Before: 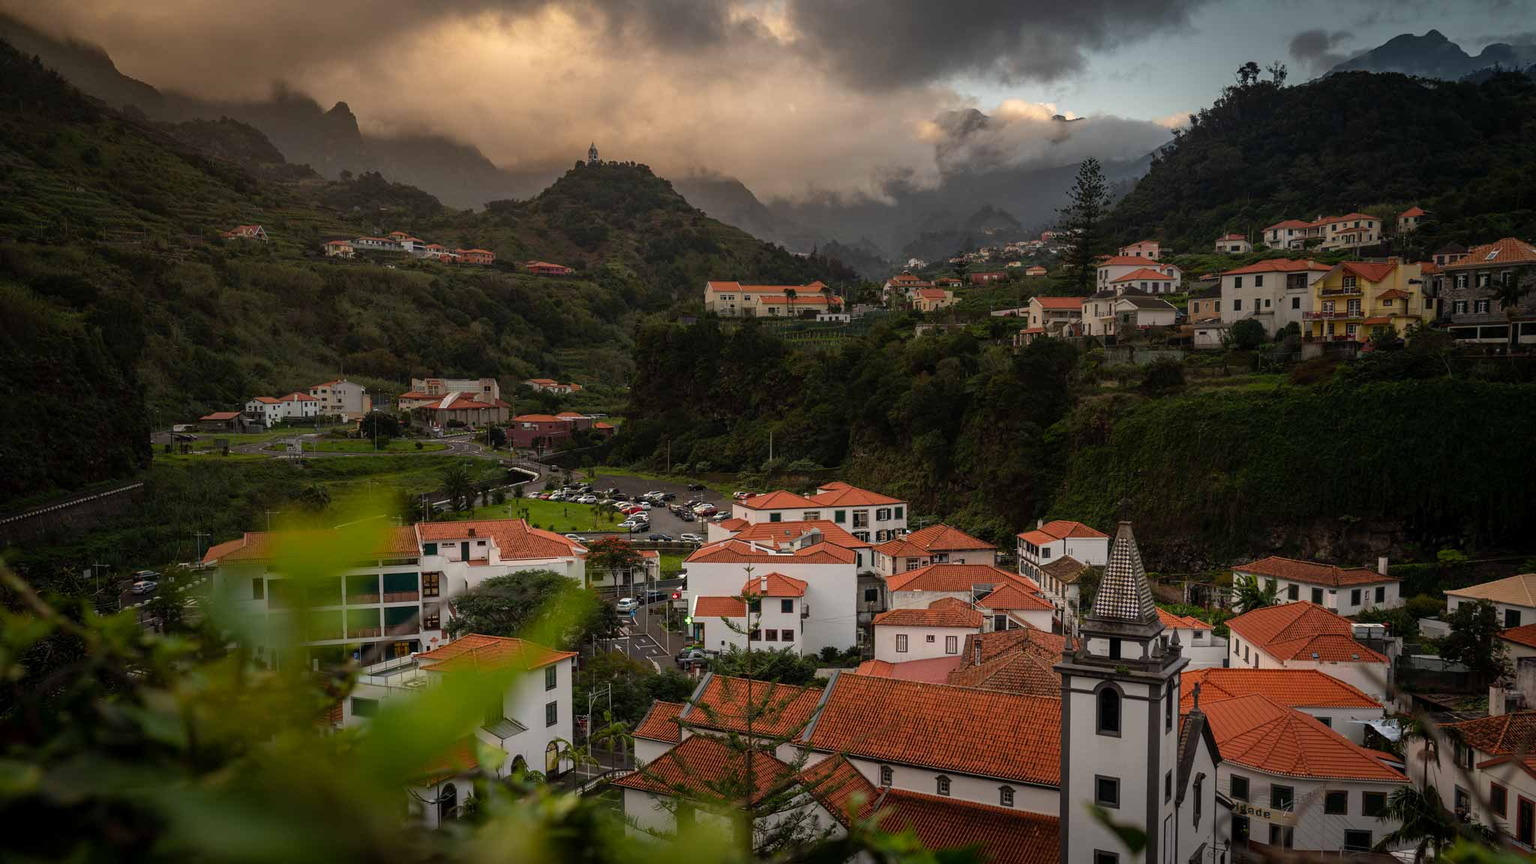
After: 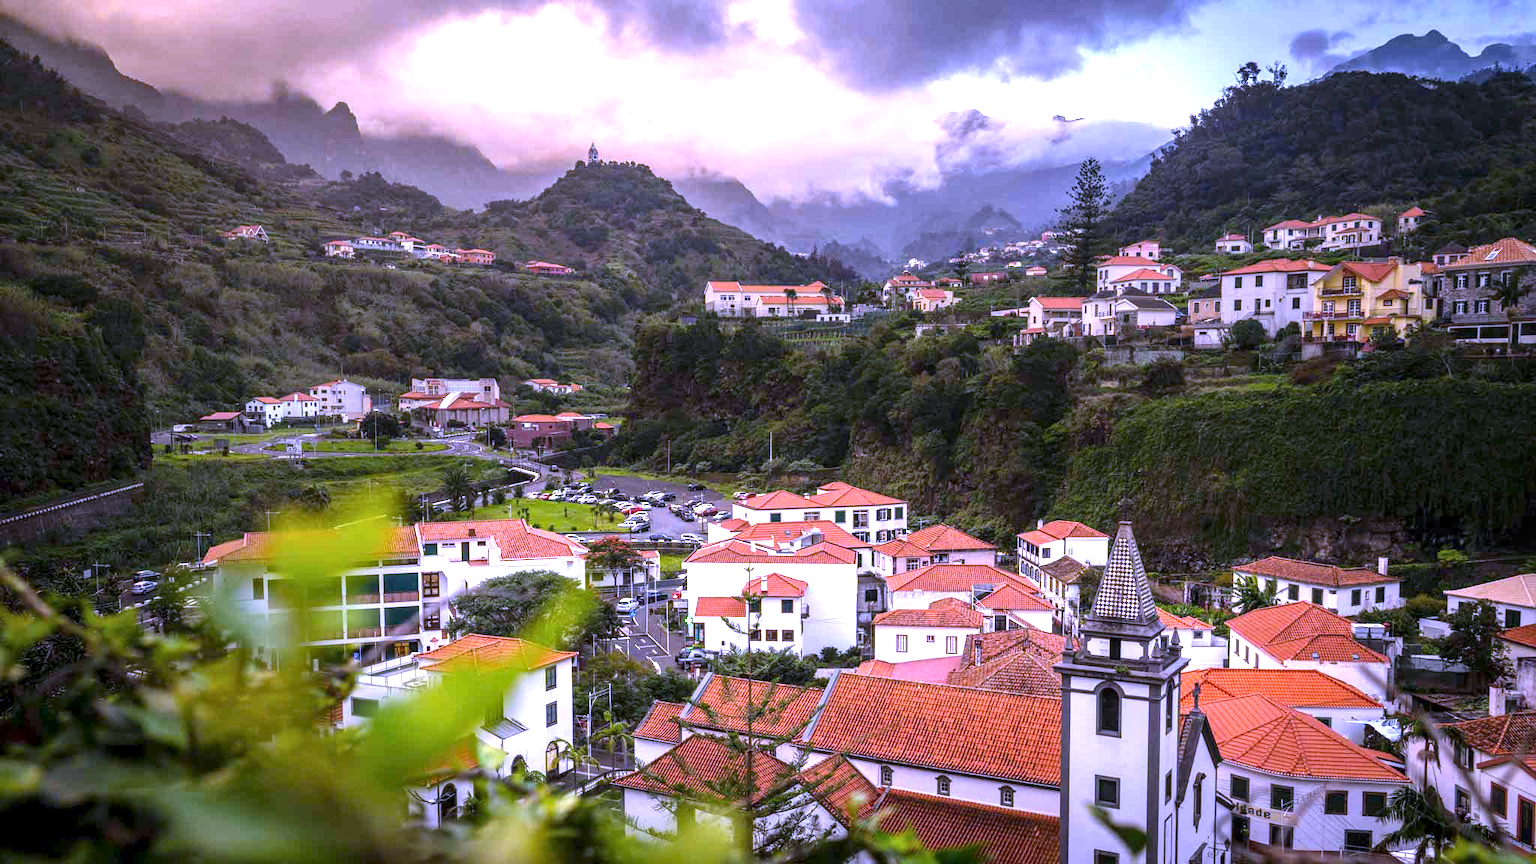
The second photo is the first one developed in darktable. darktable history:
exposure: black level correction 0, exposure 1.675 EV, compensate exposure bias true, compensate highlight preservation false
white balance: red 0.98, blue 1.61
local contrast: on, module defaults
